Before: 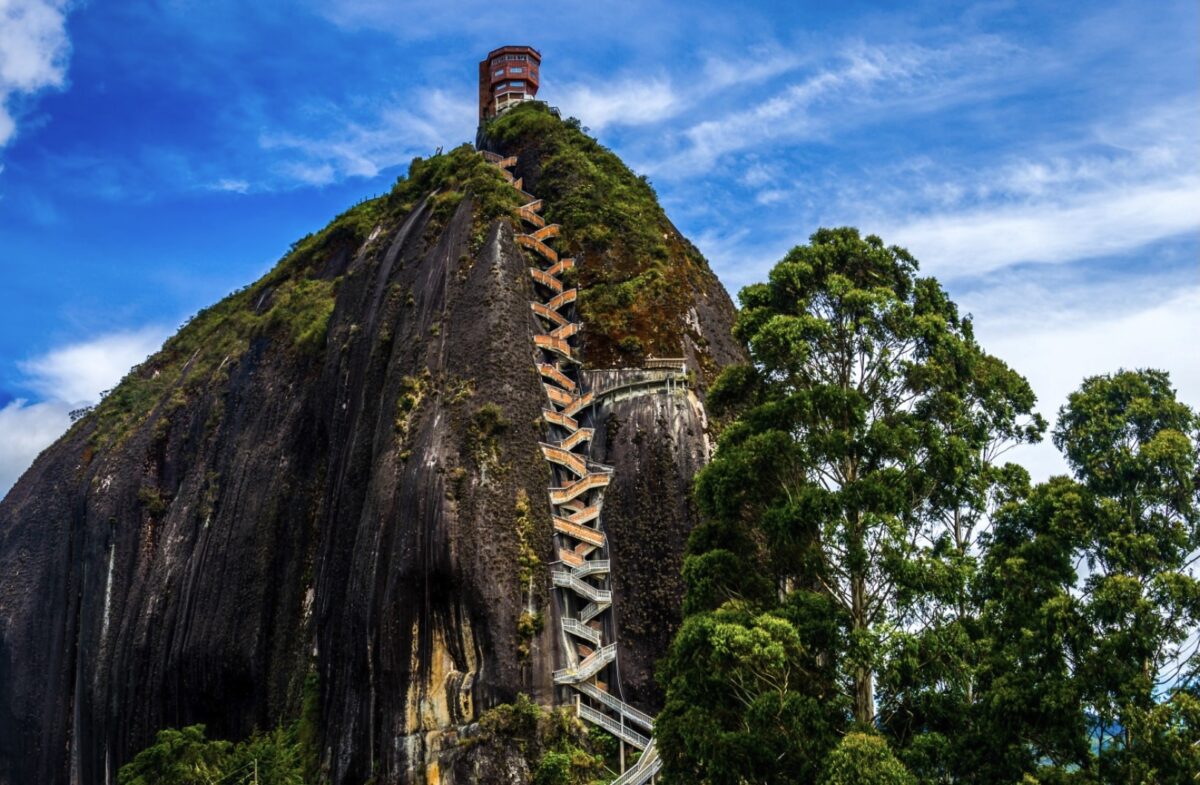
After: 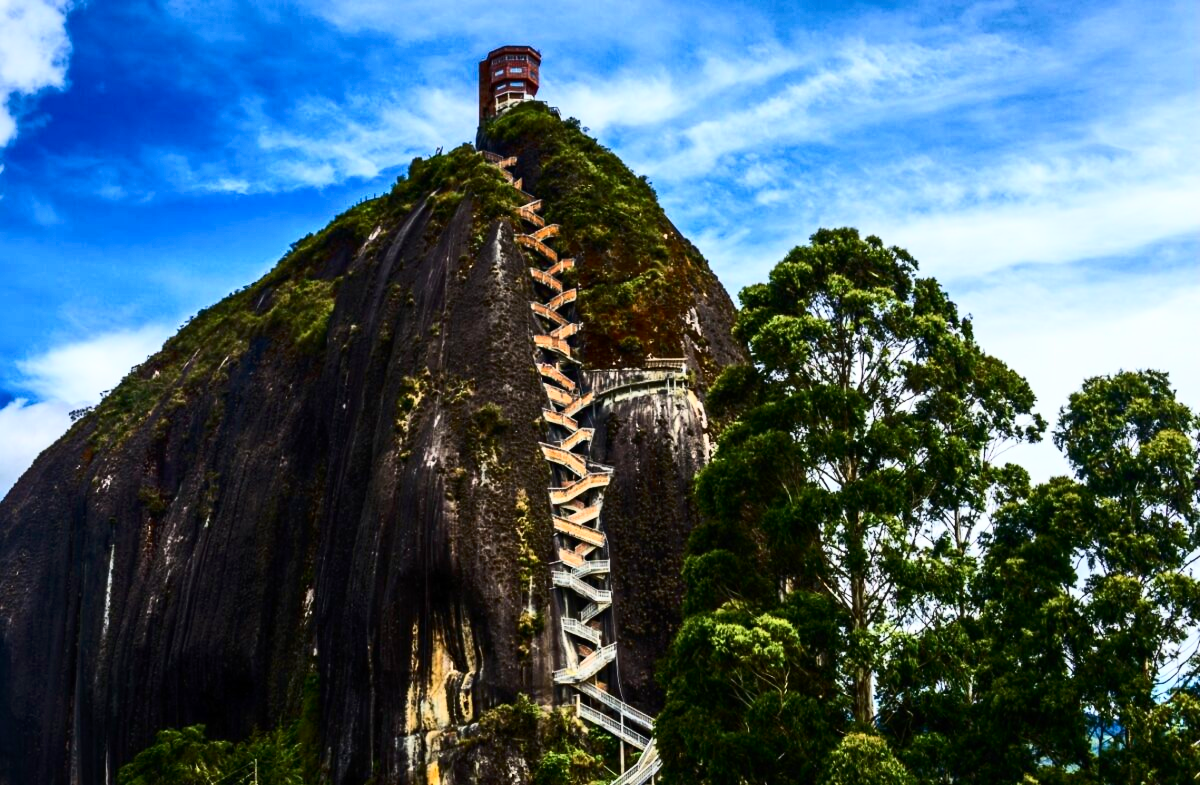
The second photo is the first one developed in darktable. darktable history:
contrast brightness saturation: contrast 0.41, brightness 0.106, saturation 0.208
